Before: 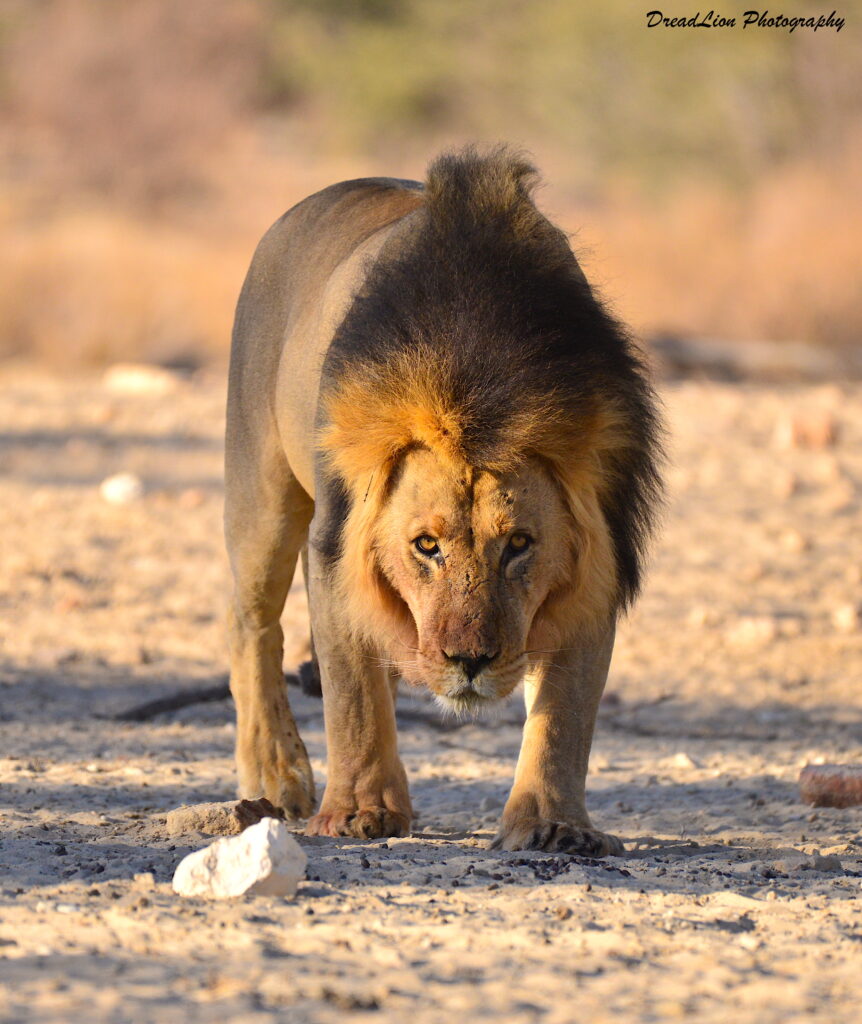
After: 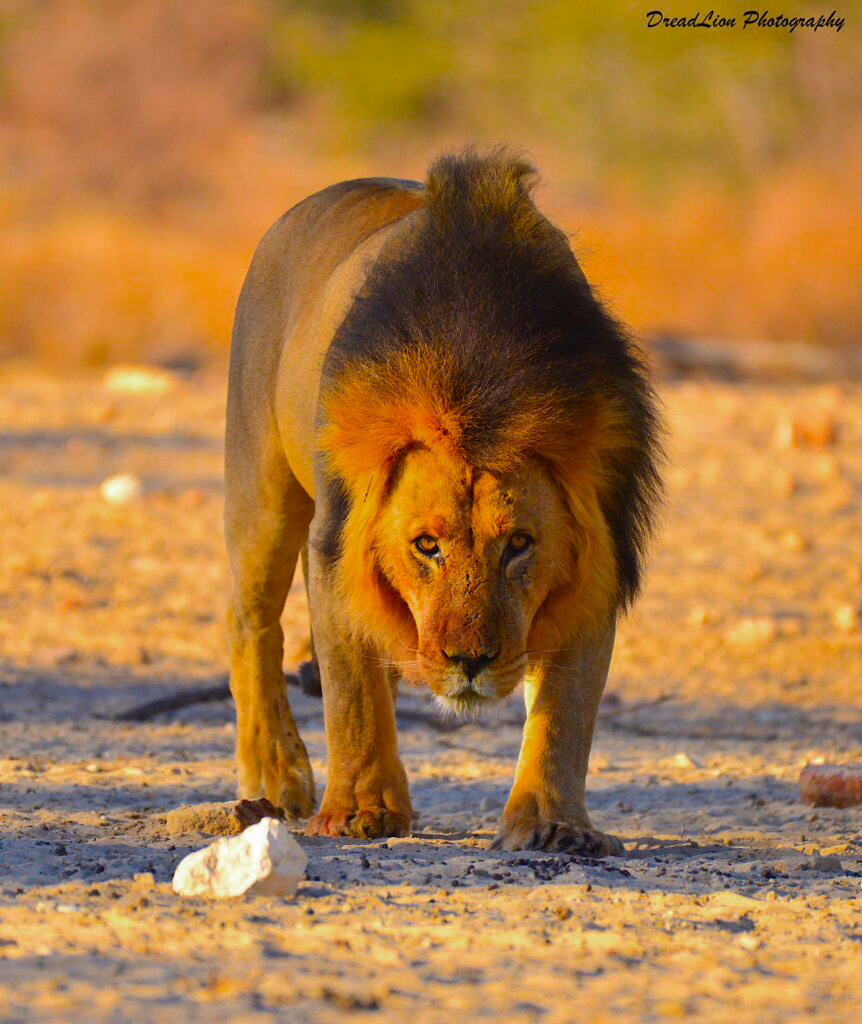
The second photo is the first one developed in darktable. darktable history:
color balance rgb: perceptual saturation grading › global saturation 20%, global vibrance 20%
color zones: curves: ch0 [(0, 0.425) (0.143, 0.422) (0.286, 0.42) (0.429, 0.419) (0.571, 0.419) (0.714, 0.42) (0.857, 0.422) (1, 0.425)]; ch1 [(0, 0.666) (0.143, 0.669) (0.286, 0.671) (0.429, 0.67) (0.571, 0.67) (0.714, 0.67) (0.857, 0.67) (1, 0.666)]
